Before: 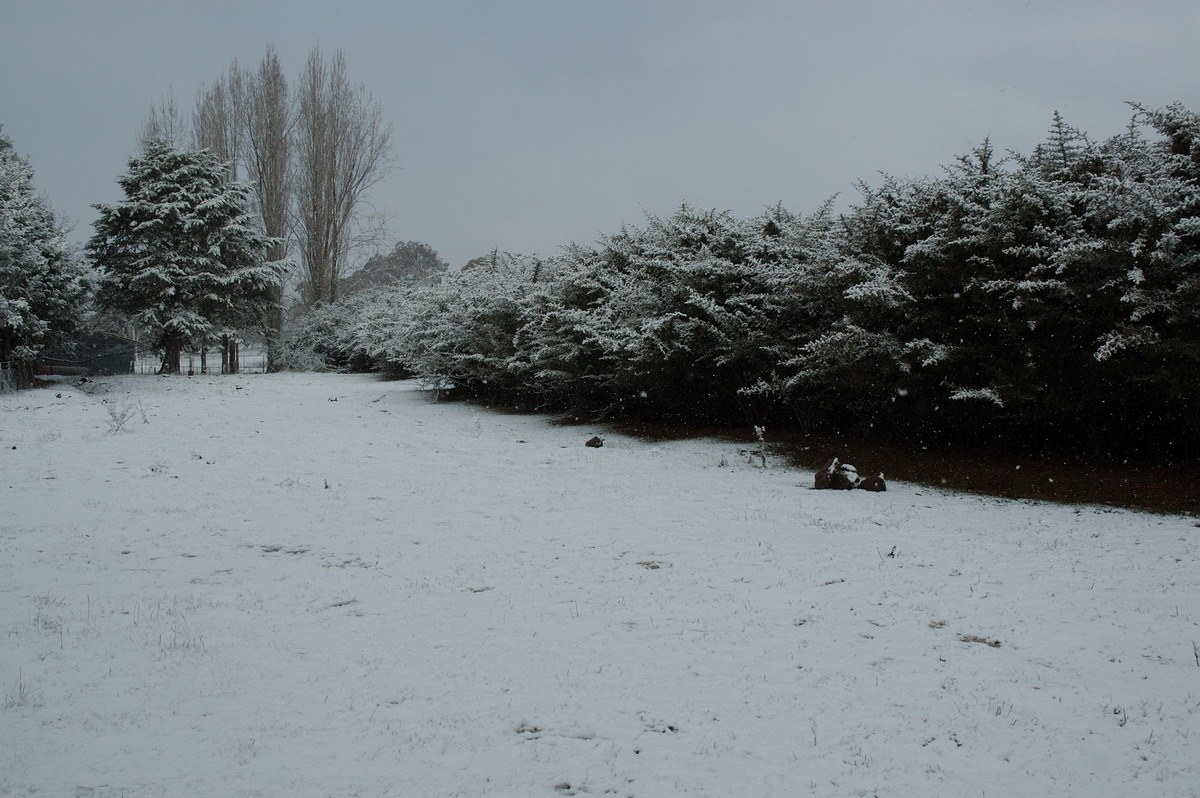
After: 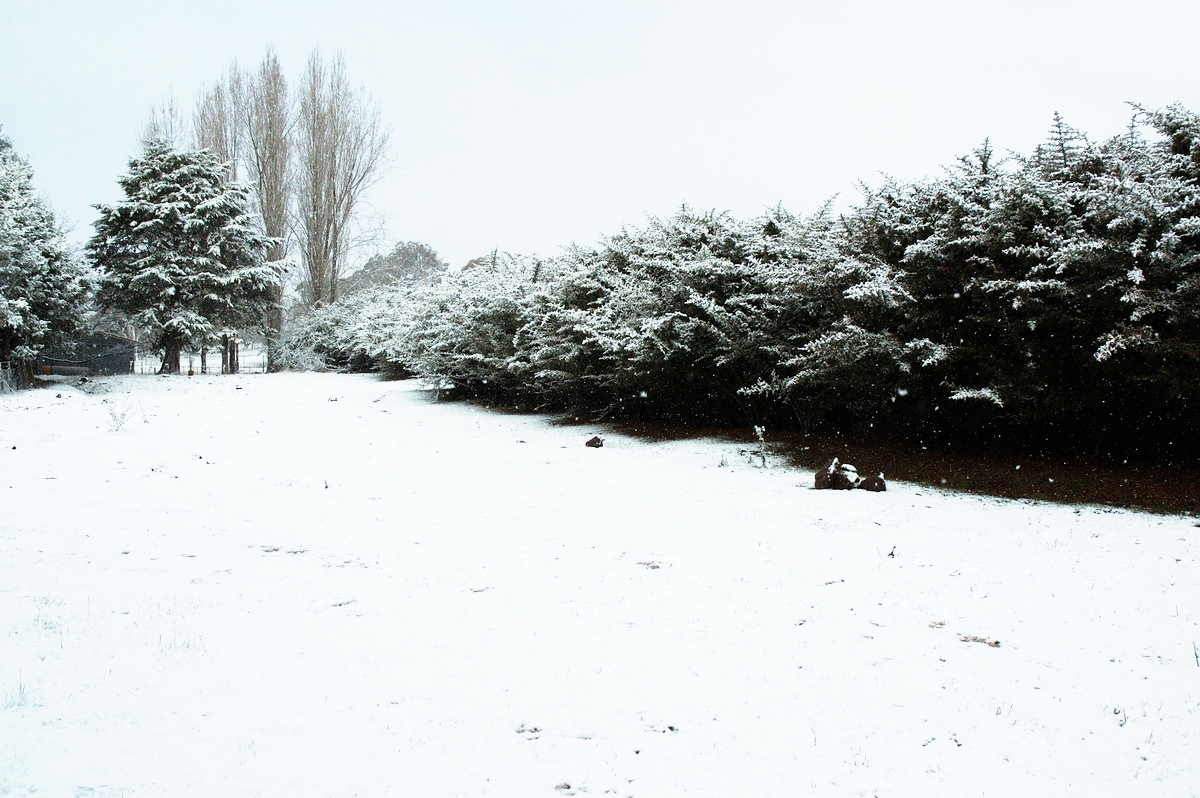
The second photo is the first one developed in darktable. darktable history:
exposure: black level correction 0, exposure 0.6 EV, compensate highlight preservation false
base curve: curves: ch0 [(0, 0) (0.495, 0.917) (1, 1)], preserve colors none
